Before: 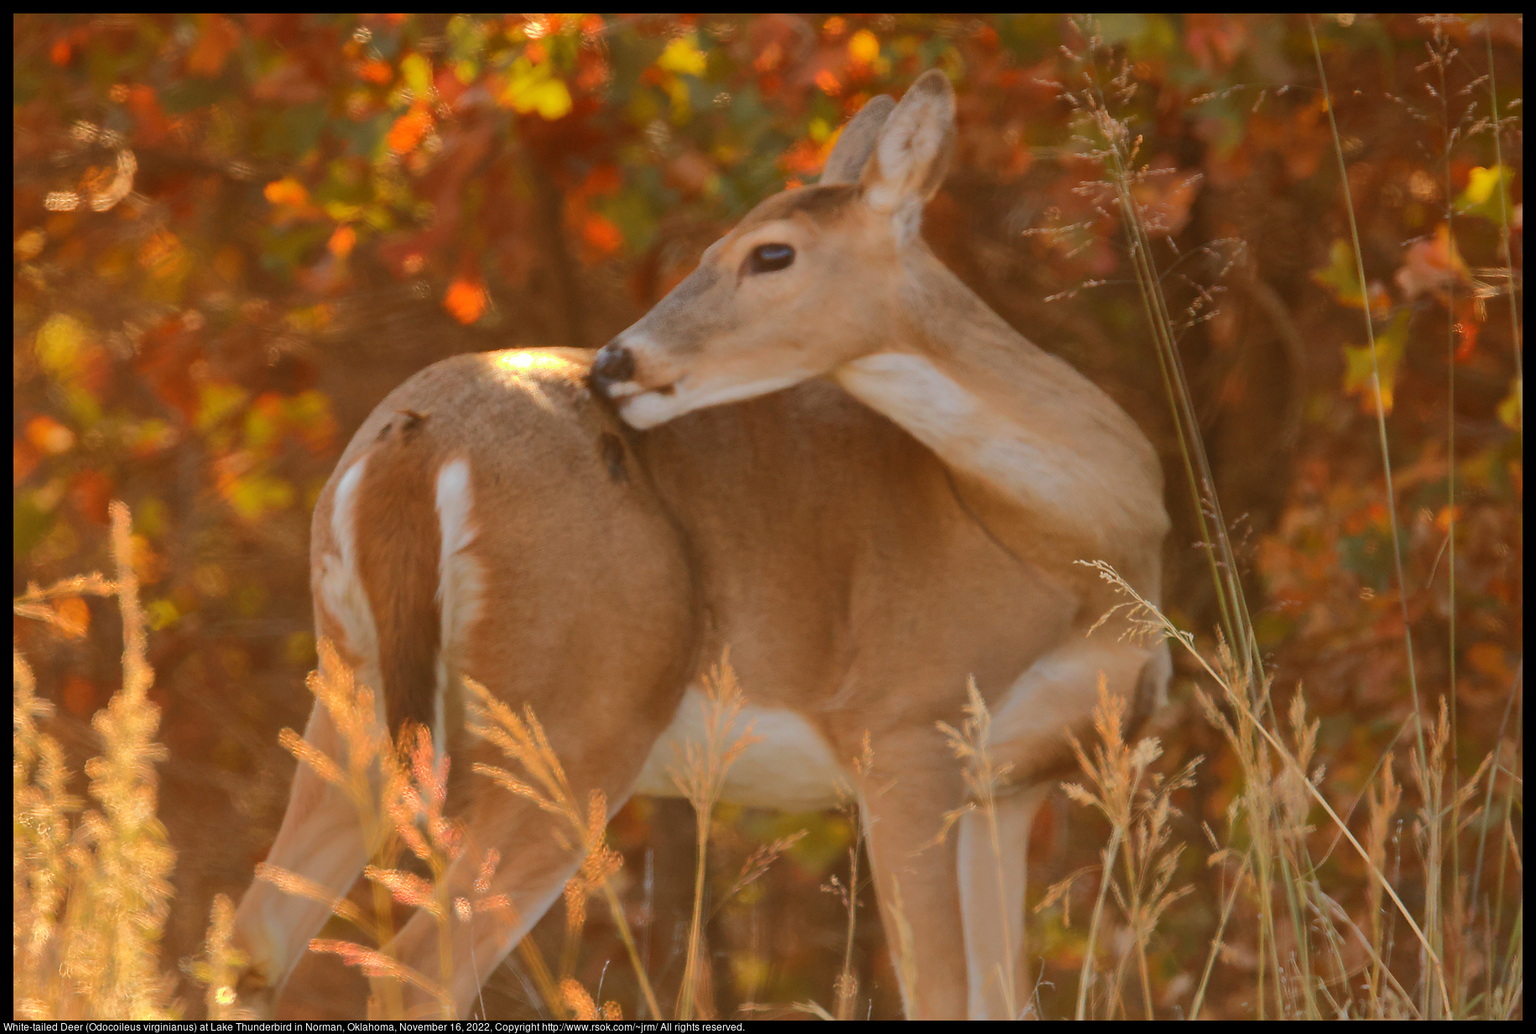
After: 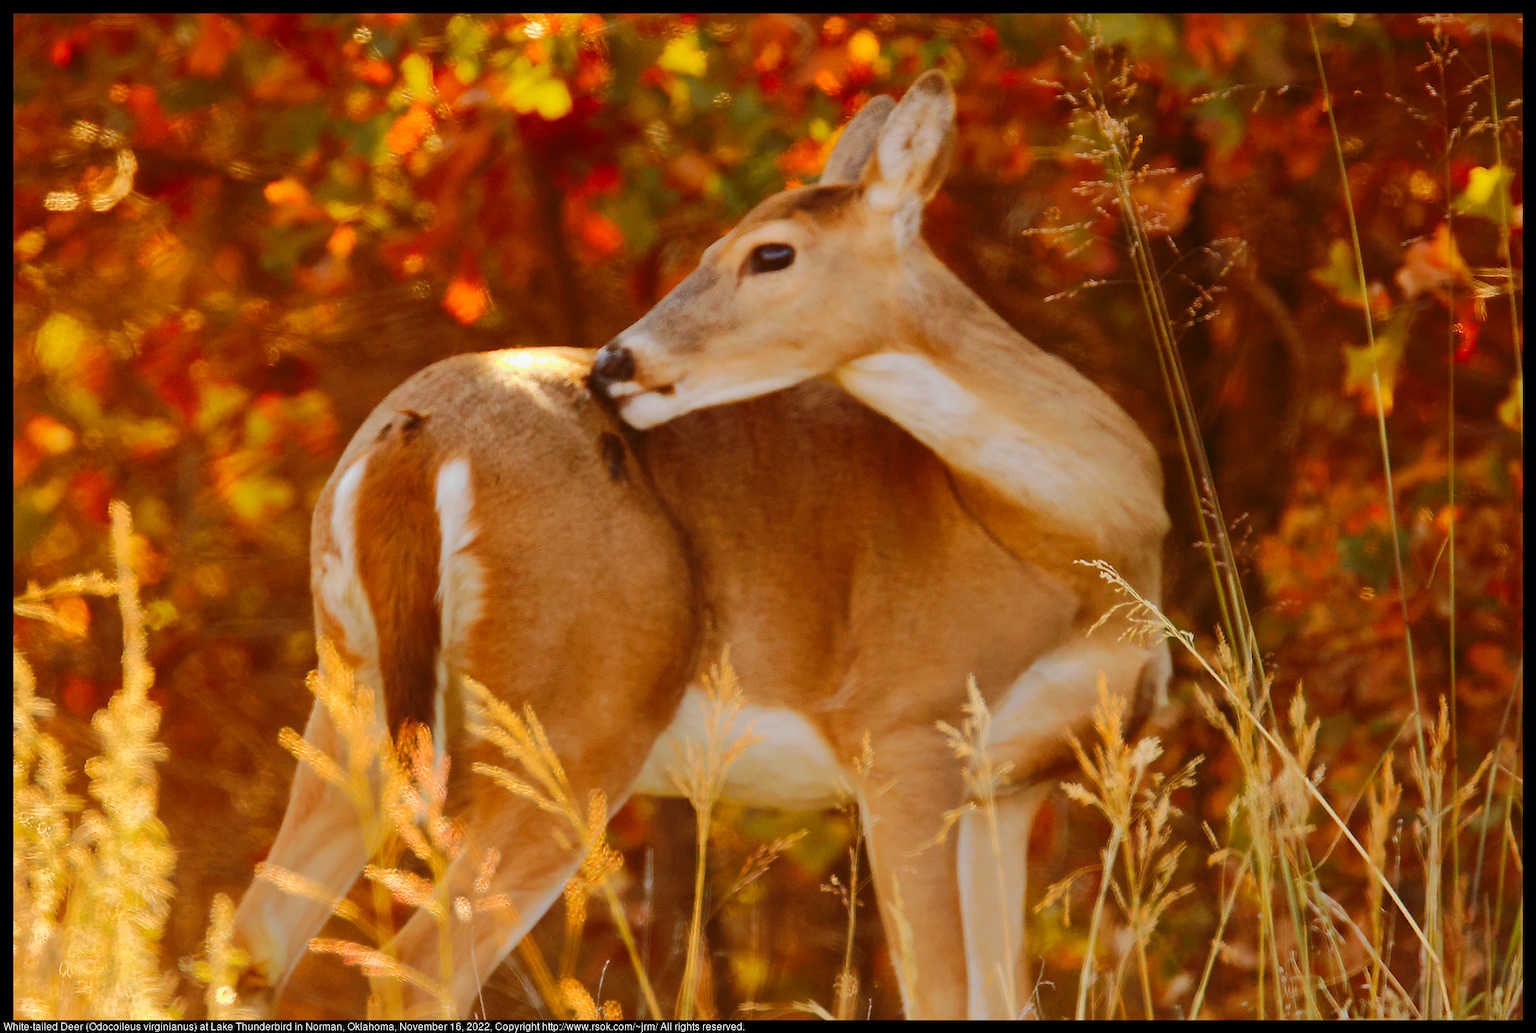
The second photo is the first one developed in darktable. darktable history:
exposure: black level correction 0.006, exposure -0.219 EV, compensate exposure bias true, compensate highlight preservation false
base curve: curves: ch0 [(0, 0) (0.036, 0.025) (0.121, 0.166) (0.206, 0.329) (0.605, 0.79) (1, 1)], preserve colors none
